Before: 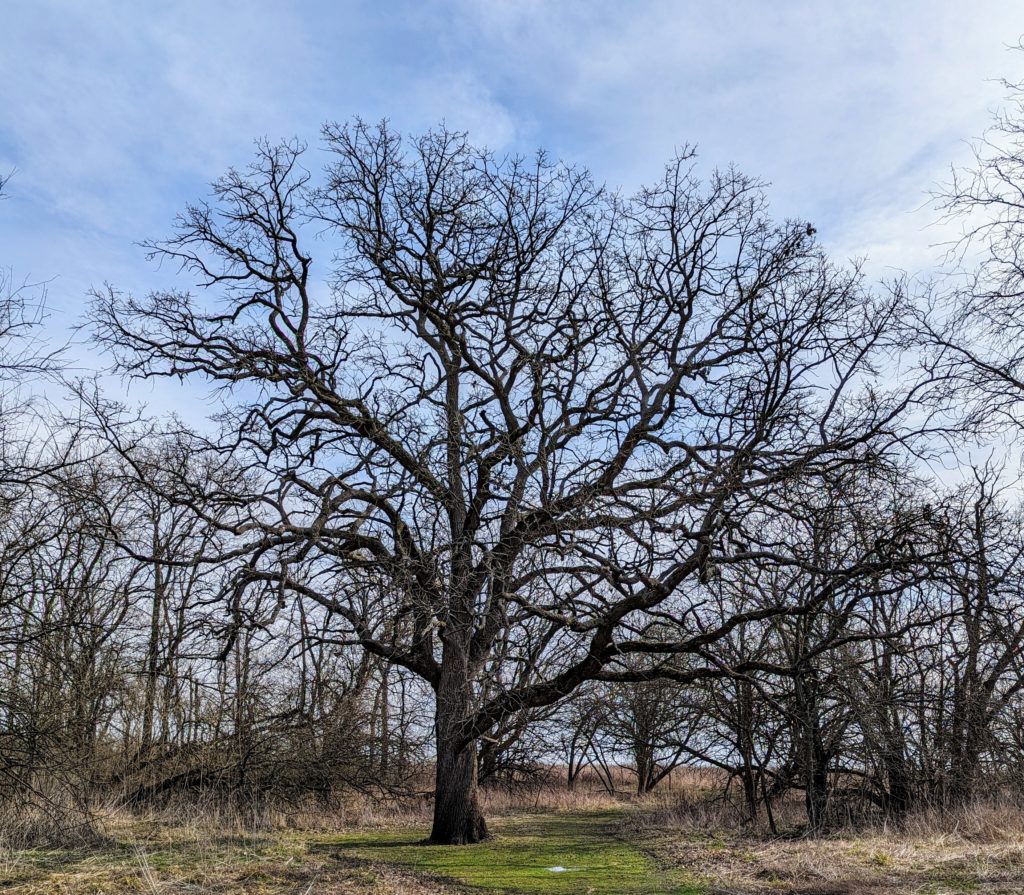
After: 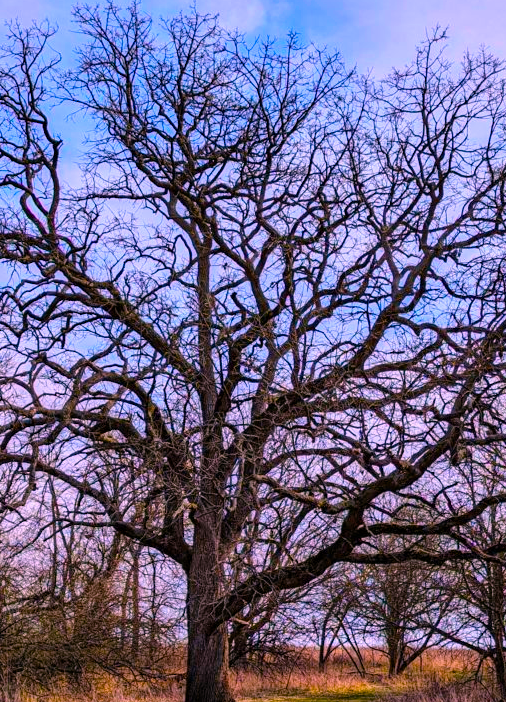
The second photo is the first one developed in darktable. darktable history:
crop and rotate: angle 0.02°, left 24.353%, top 13.219%, right 26.156%, bottom 8.224%
color balance rgb: linear chroma grading › global chroma 42%, perceptual saturation grading › global saturation 42%, global vibrance 33%
shadows and highlights: shadows 29.32, highlights -29.32, low approximation 0.01, soften with gaussian
white balance: red 1.066, blue 1.119
color calibration: x 0.329, y 0.345, temperature 5633 K
